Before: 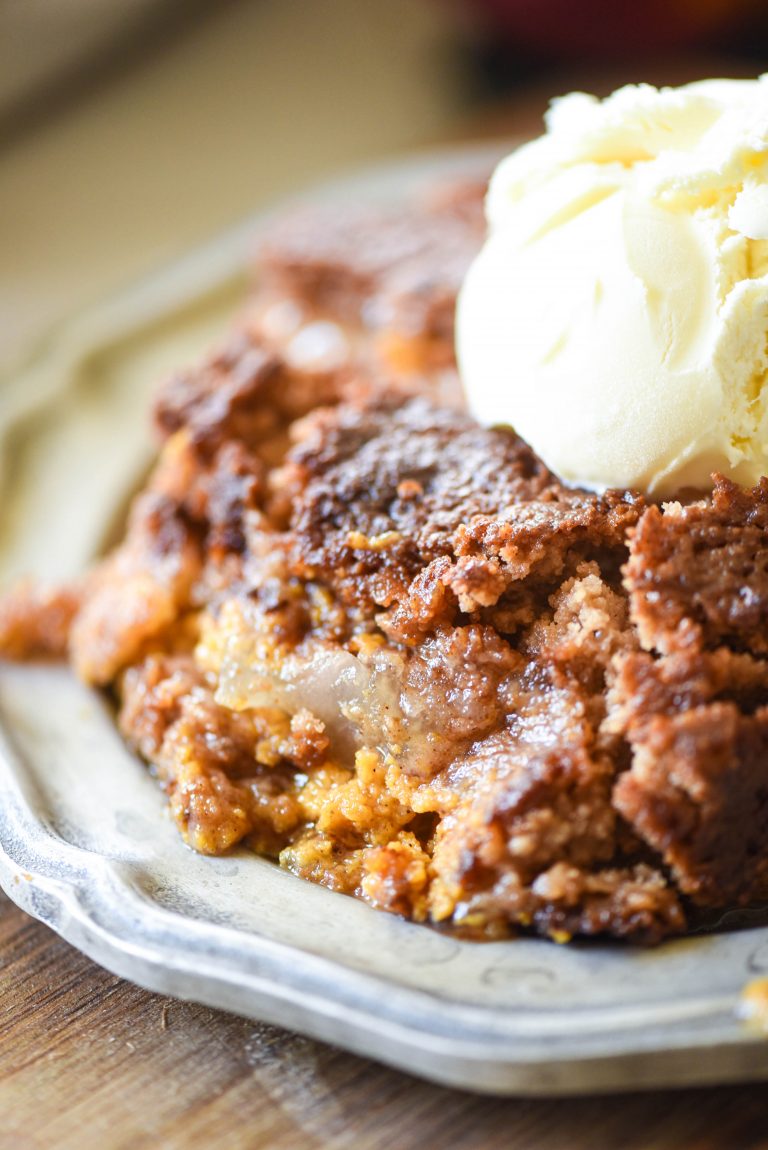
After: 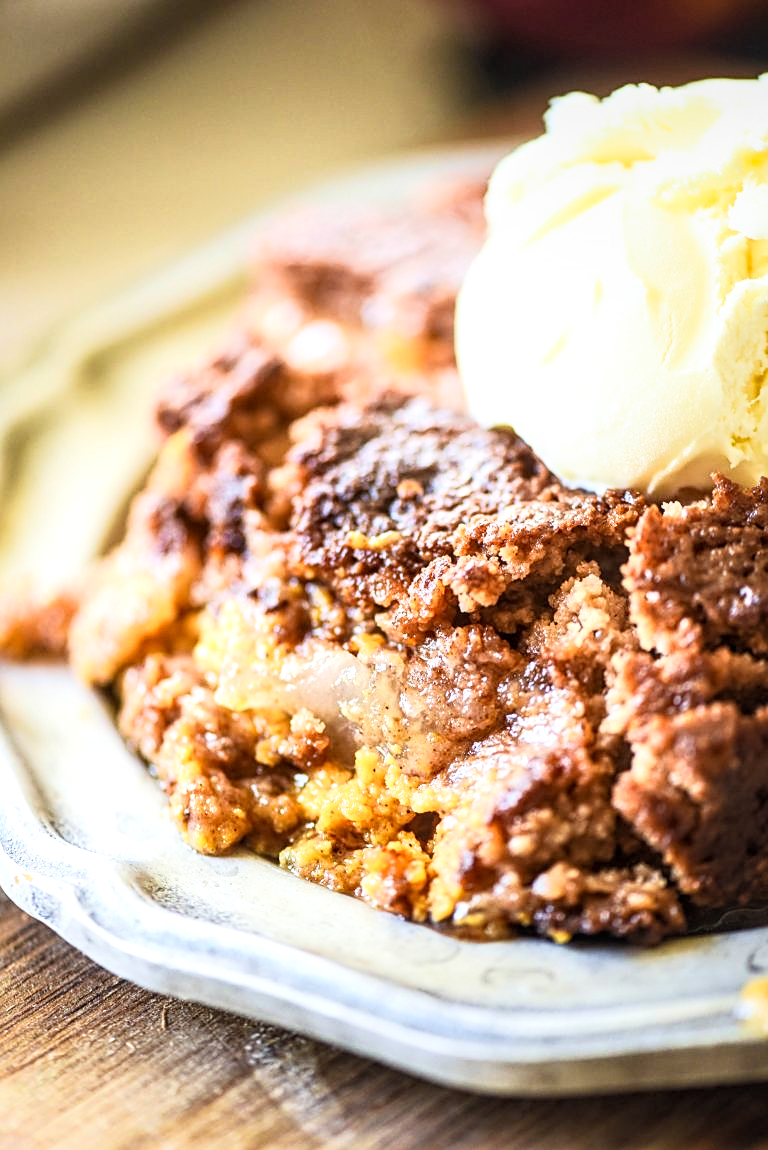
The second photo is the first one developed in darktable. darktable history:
base curve: curves: ch0 [(0, 0) (0.005, 0.002) (0.193, 0.295) (0.399, 0.664) (0.75, 0.928) (1, 1)]
local contrast: detail 130%
sharpen: on, module defaults
velvia: strength 17%
